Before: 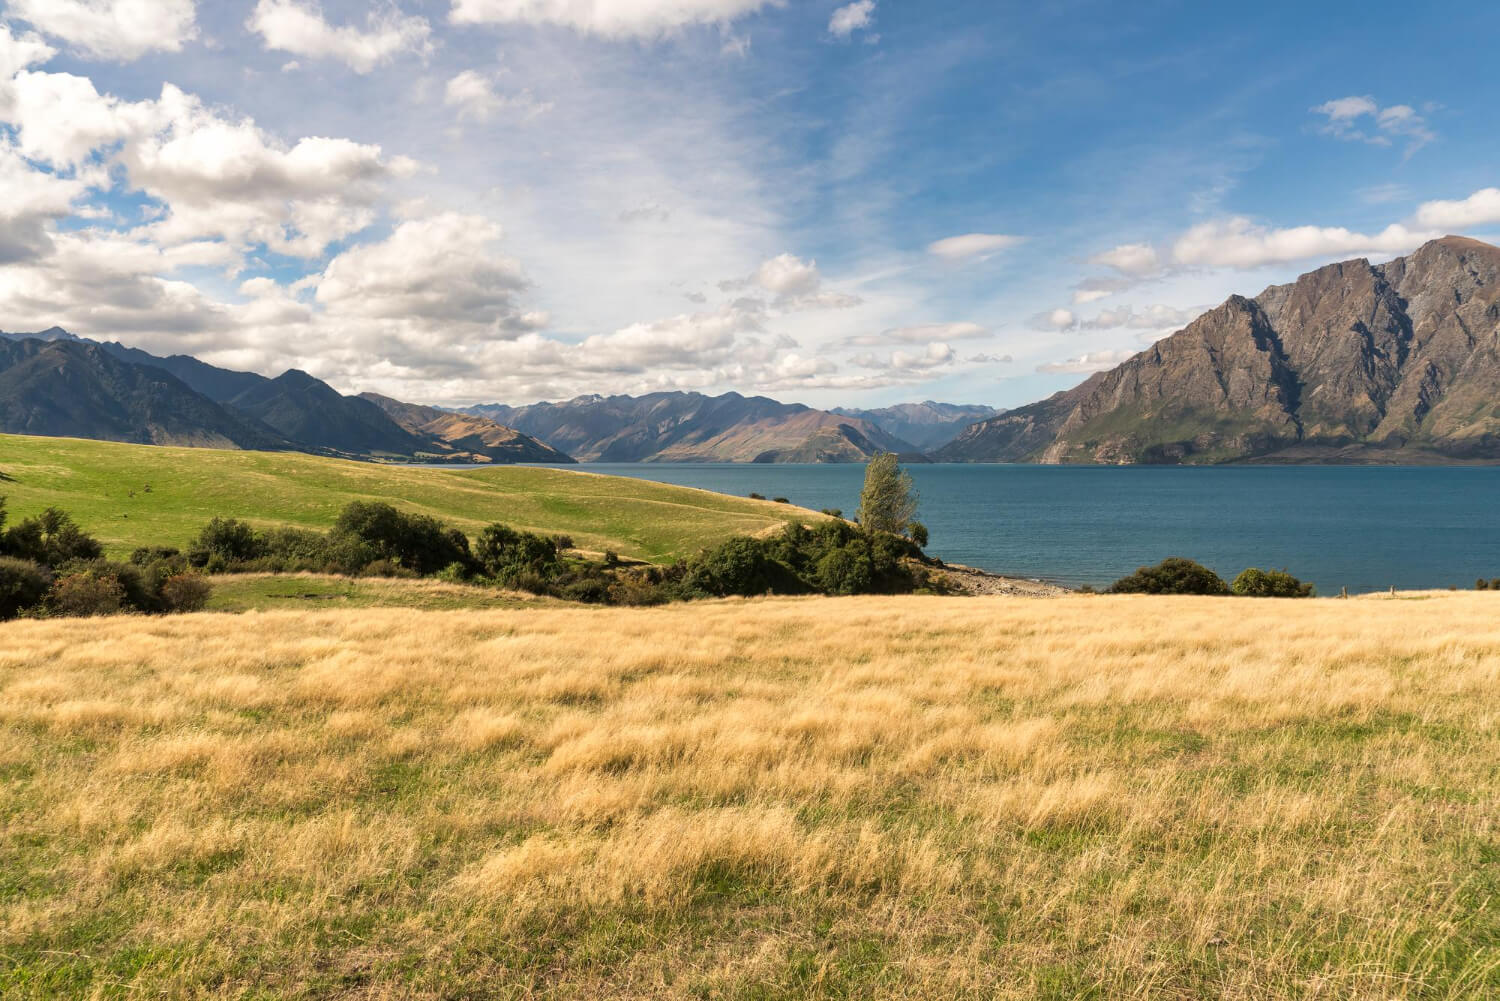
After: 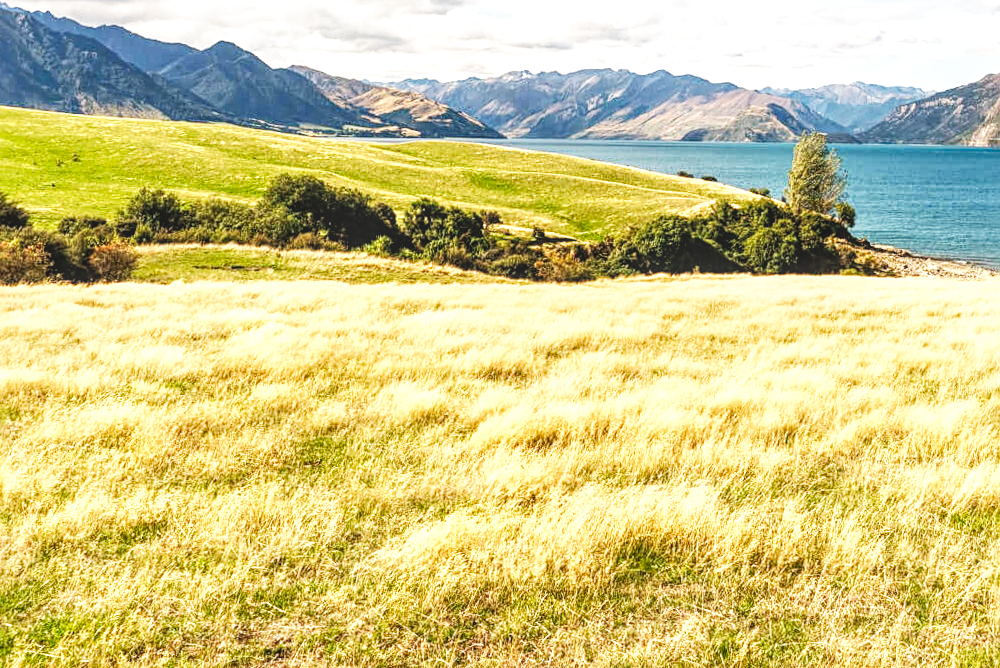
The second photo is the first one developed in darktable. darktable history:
sharpen: radius 2.167, amount 0.381, threshold 0
local contrast: highlights 74%, shadows 55%, detail 176%, midtone range 0.207
base curve: curves: ch0 [(0, 0) (0.007, 0.004) (0.027, 0.03) (0.046, 0.07) (0.207, 0.54) (0.442, 0.872) (0.673, 0.972) (1, 1)], preserve colors none
crop and rotate: angle -0.82°, left 3.85%, top 31.828%, right 27.992%
